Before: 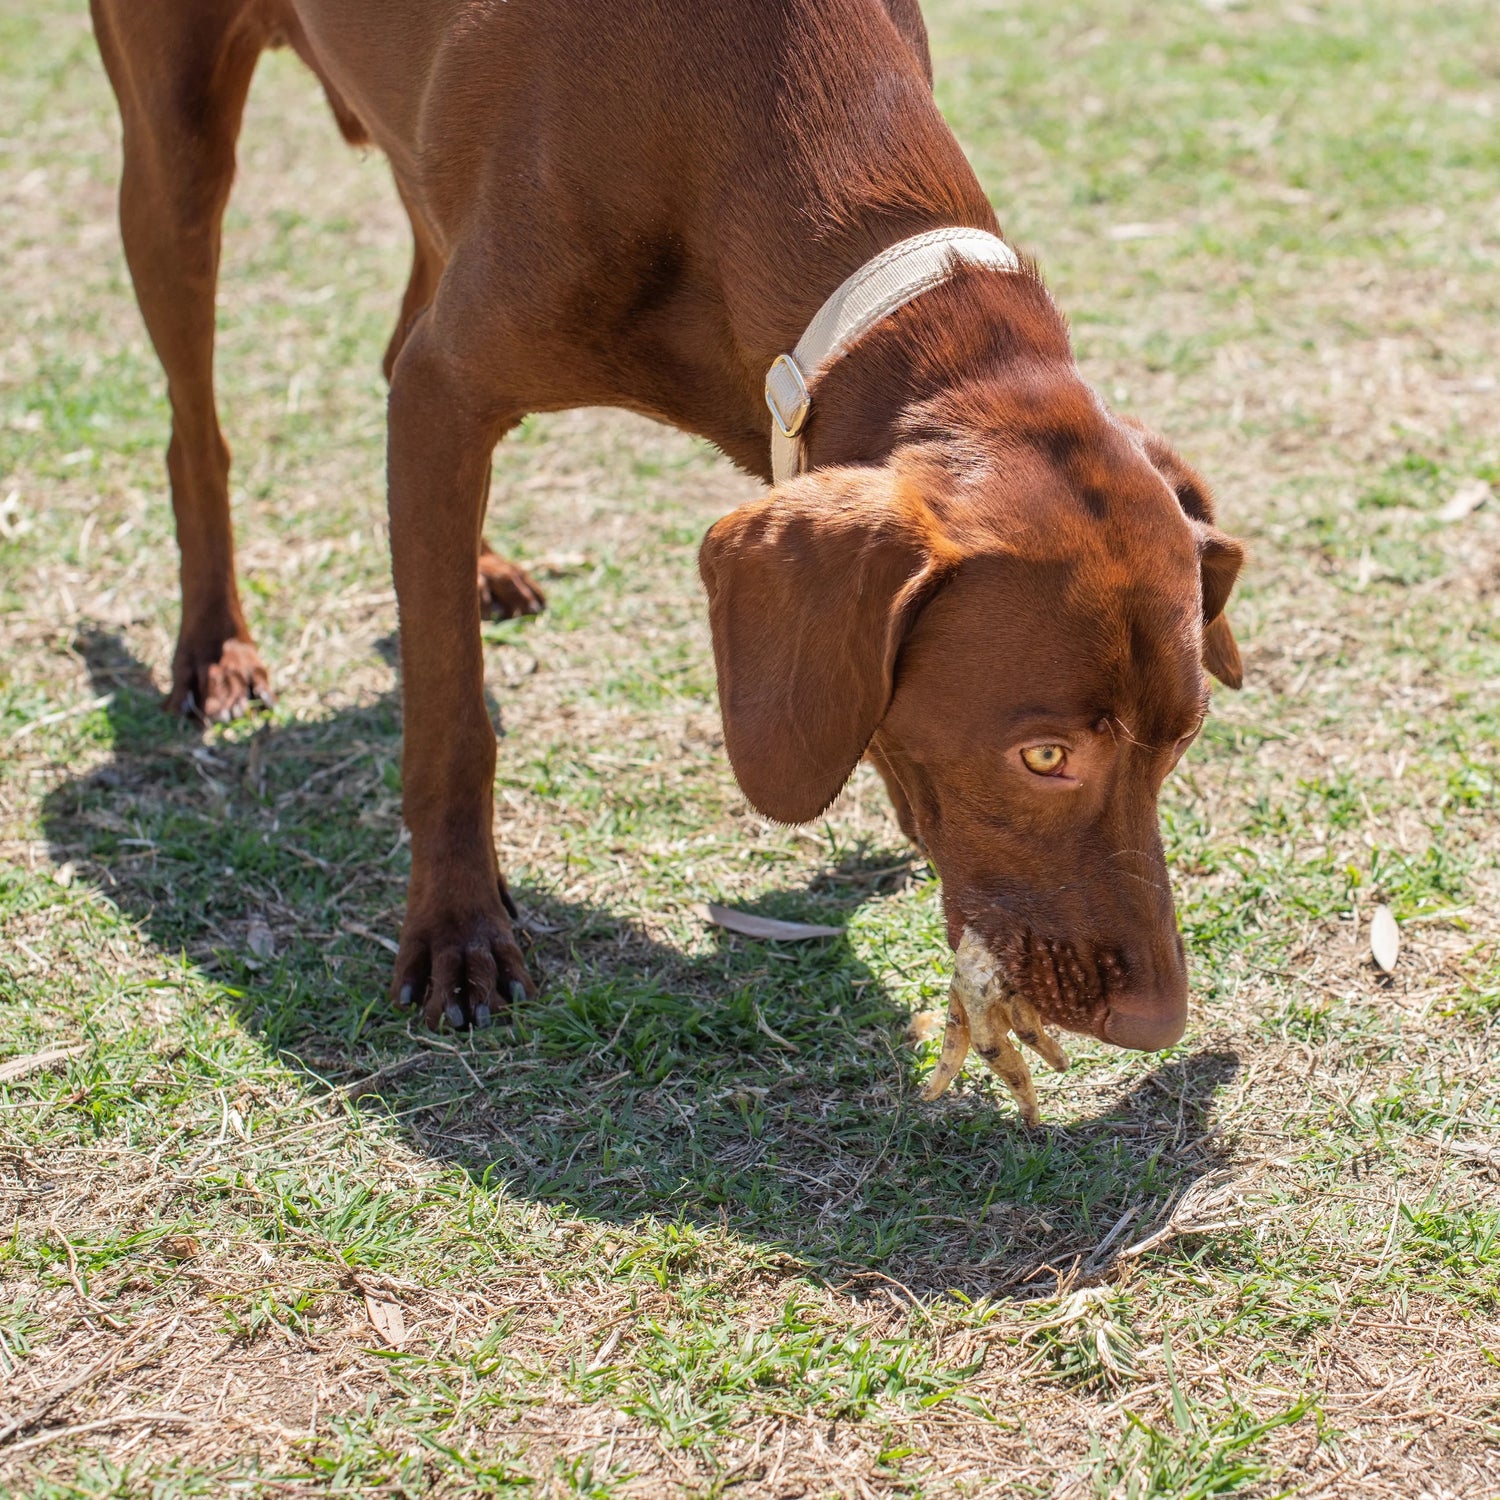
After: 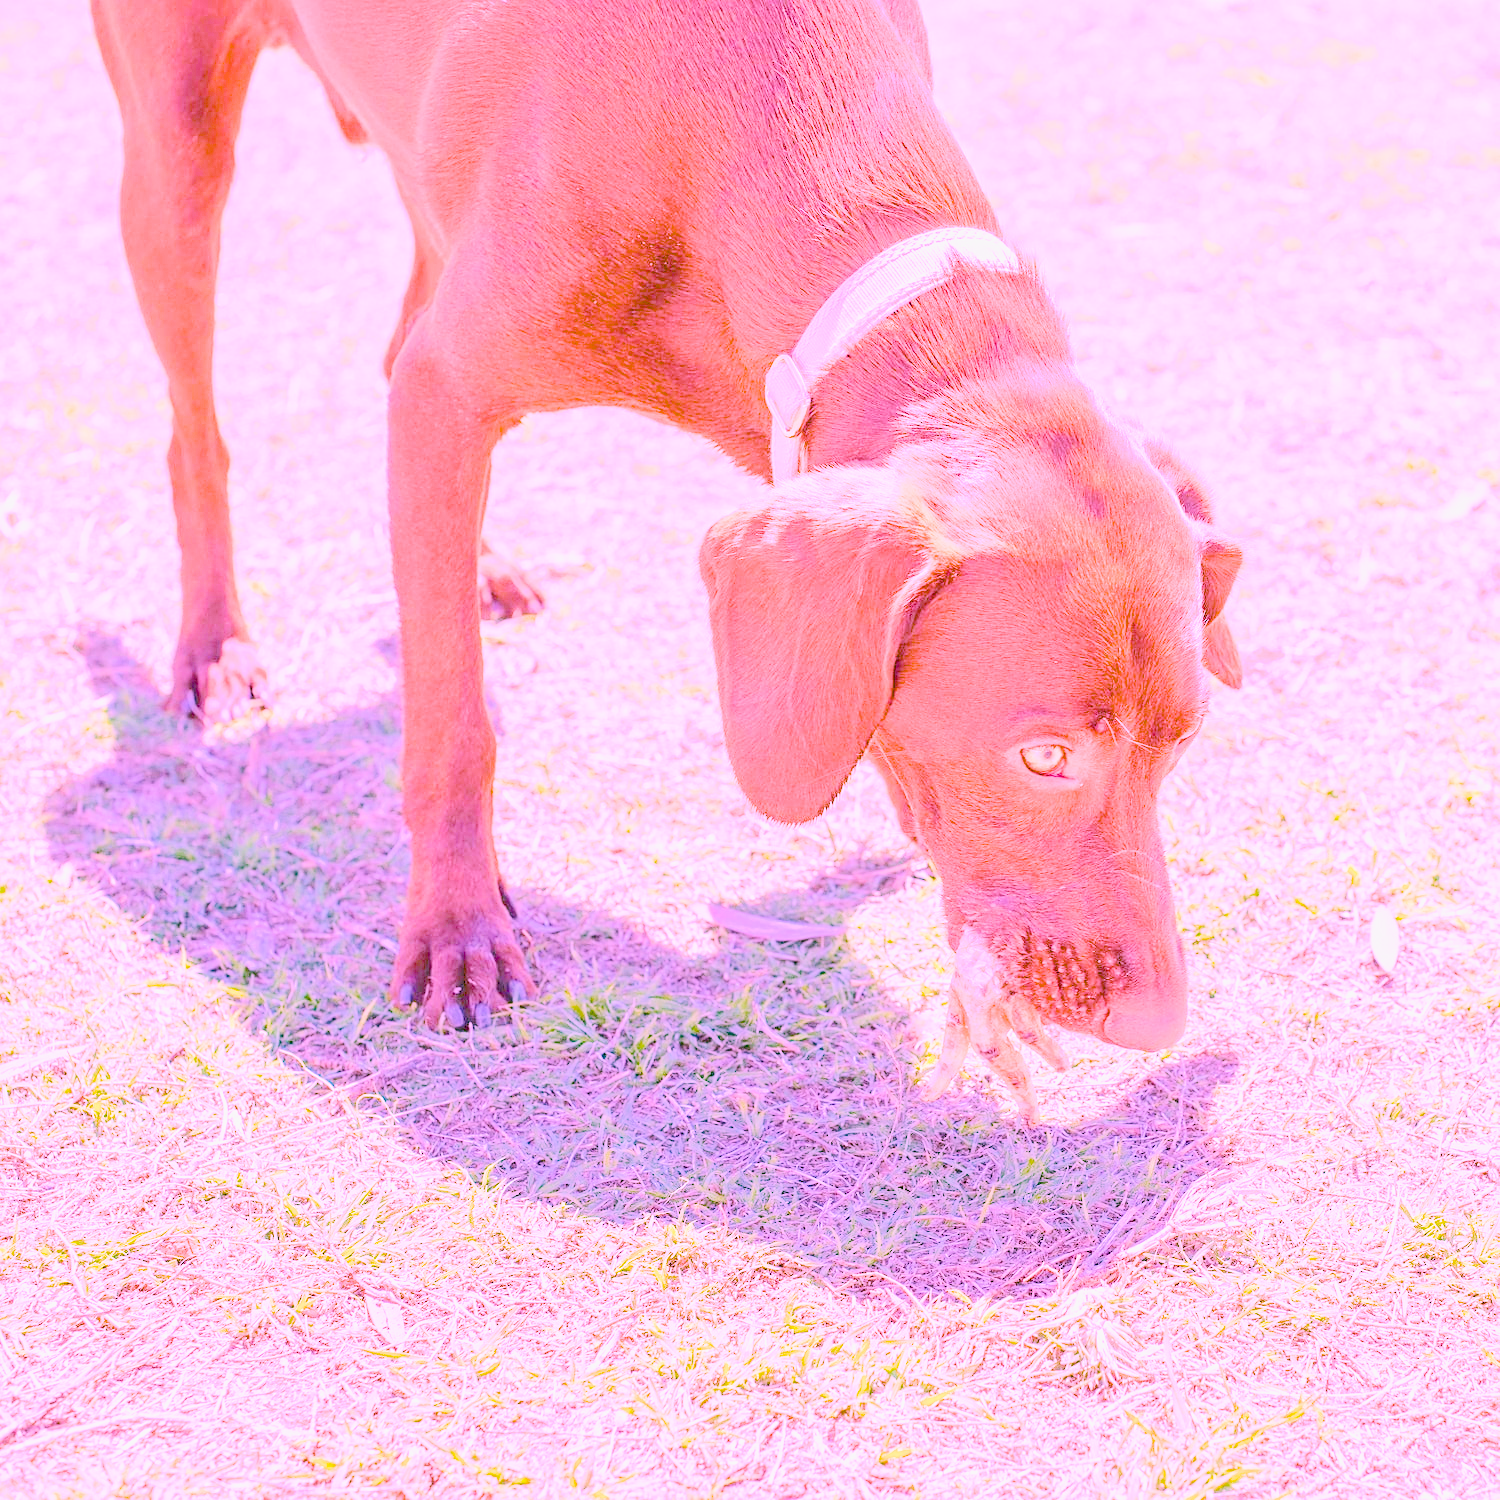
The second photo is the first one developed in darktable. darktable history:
tone equalizer "relight: fill-in": -7 EV 0.15 EV, -6 EV 0.6 EV, -5 EV 1.15 EV, -4 EV 1.33 EV, -3 EV 1.15 EV, -2 EV 0.6 EV, -1 EV 0.15 EV, mask exposure compensation -0.5 EV
color balance rgb: linear chroma grading › global chroma 9%, perceptual saturation grading › global saturation 36%, perceptual saturation grading › shadows 35%, perceptual brilliance grading › global brilliance 15%, perceptual brilliance grading › shadows -35%, global vibrance 15%
filmic rgb: black relative exposure -7.15 EV, white relative exposure 5.36 EV, hardness 3.02, color science v6 (2022)
highlight reconstruction: iterations 1, diameter of reconstruction 64 px
lens correction: scale 1.01, crop 1, focal 85, aperture 2.8, distance 7.77, camera "Canon EOS RP", lens "Canon RF 85mm F2 MACRO IS STM"
raw denoise: x [[0, 0.25, 0.5, 0.75, 1] ×4]
sharpen: on, module defaults
white balance: red 1.803, blue 1.886
exposure: black level correction 0, exposure 0.953 EV, compensate exposure bias true, compensate highlight preservation false
